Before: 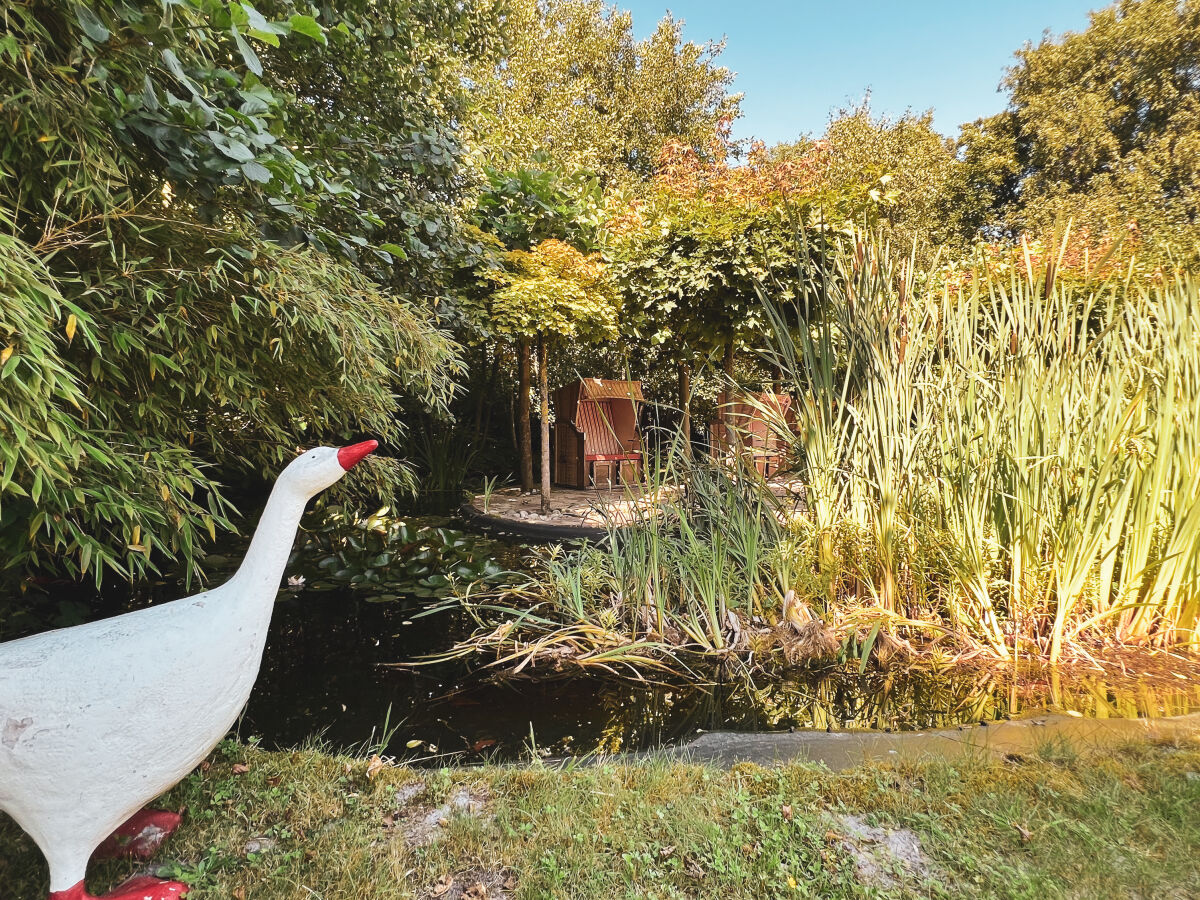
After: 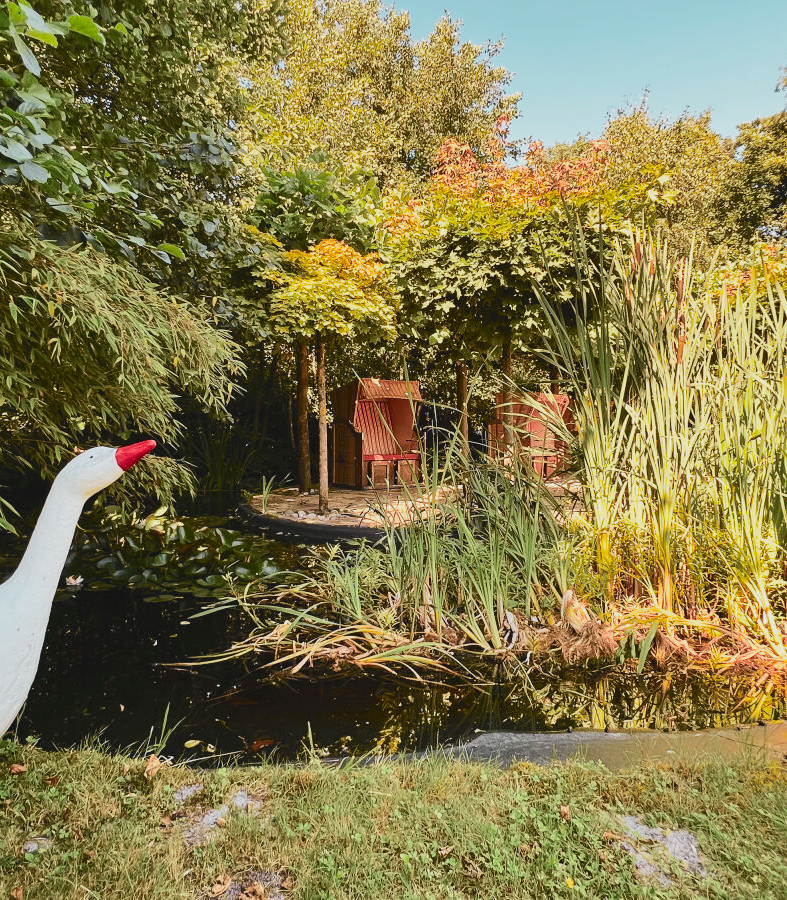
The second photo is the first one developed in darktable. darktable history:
crop and rotate: left 18.549%, right 15.809%
tone curve: curves: ch0 [(0, 0.018) (0.036, 0.038) (0.15, 0.131) (0.27, 0.247) (0.545, 0.561) (0.761, 0.761) (1, 0.919)]; ch1 [(0, 0) (0.179, 0.173) (0.322, 0.32) (0.429, 0.431) (0.502, 0.5) (0.519, 0.522) (0.562, 0.588) (0.625, 0.67) (0.711, 0.745) (1, 1)]; ch2 [(0, 0) (0.29, 0.295) (0.404, 0.436) (0.497, 0.499) (0.521, 0.523) (0.561, 0.605) (0.657, 0.655) (0.712, 0.764) (1, 1)], color space Lab, independent channels, preserve colors none
